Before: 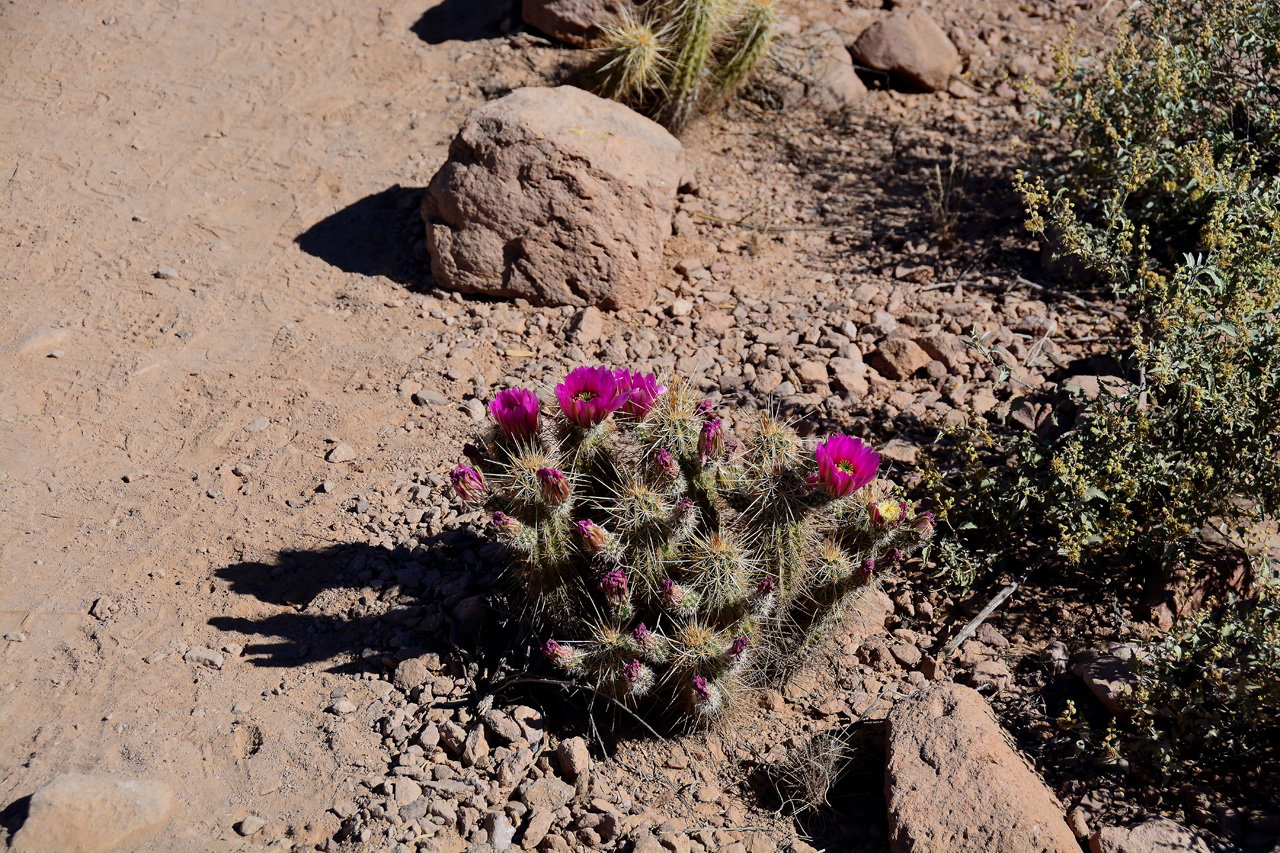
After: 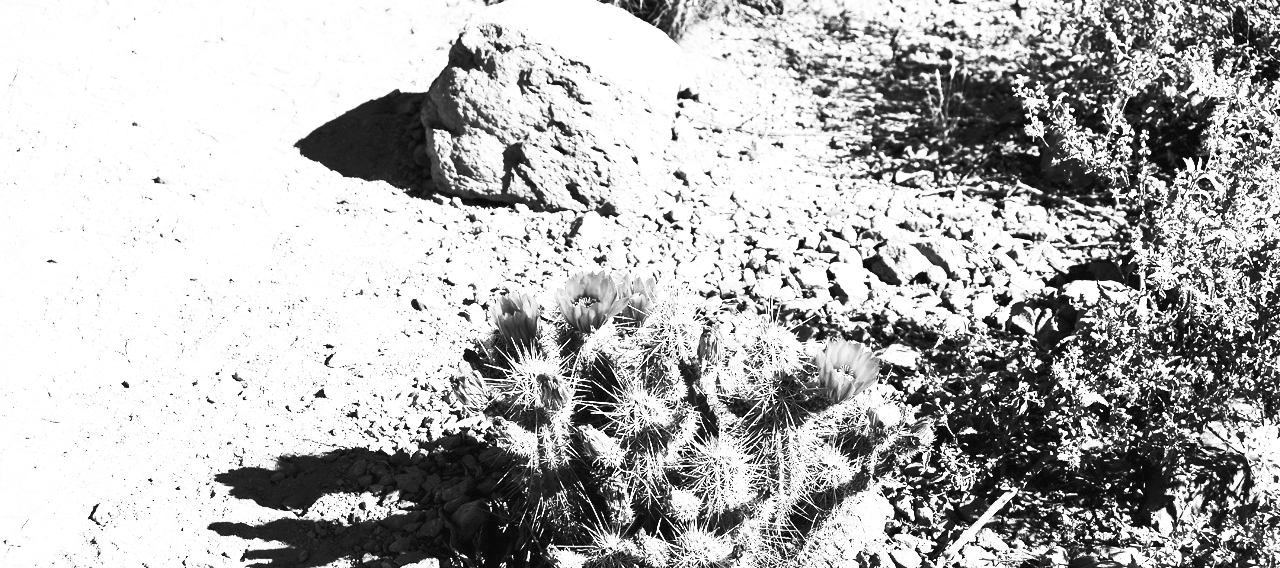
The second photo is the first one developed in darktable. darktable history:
crop: top 11.166%, bottom 22.168%
contrast brightness saturation: contrast 0.53, brightness 0.47, saturation -1
exposure: black level correction 0, exposure 1.3 EV, compensate highlight preservation false
